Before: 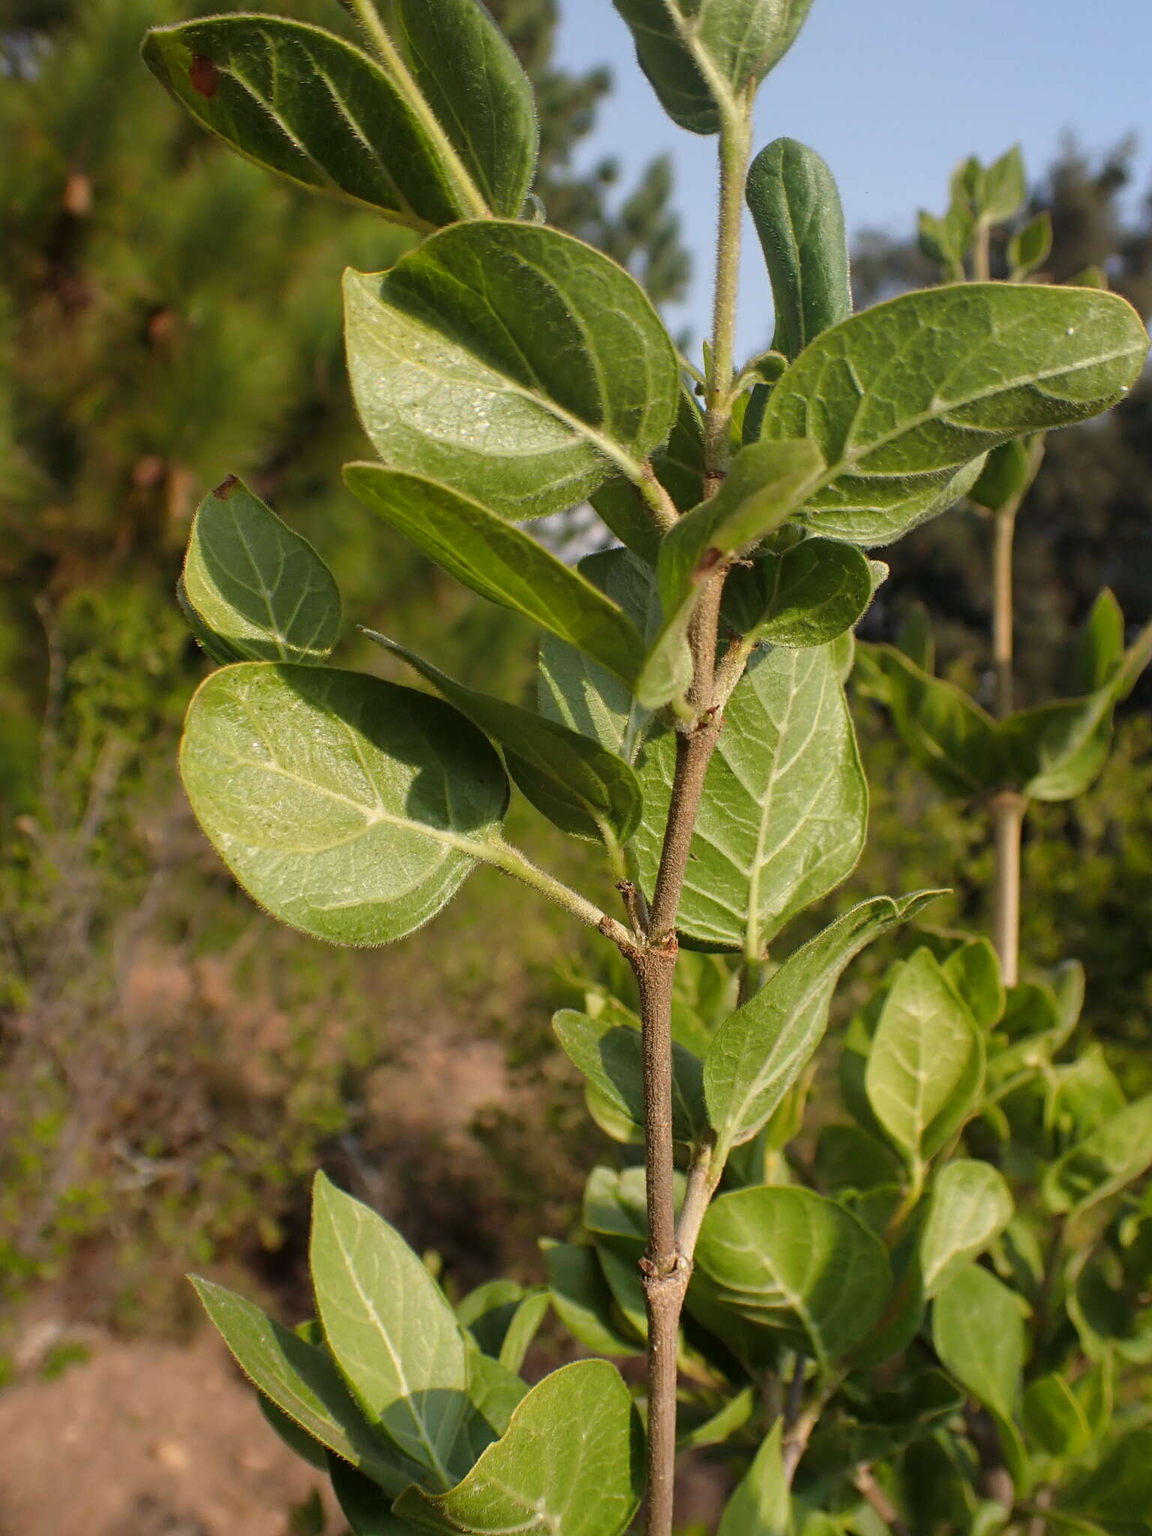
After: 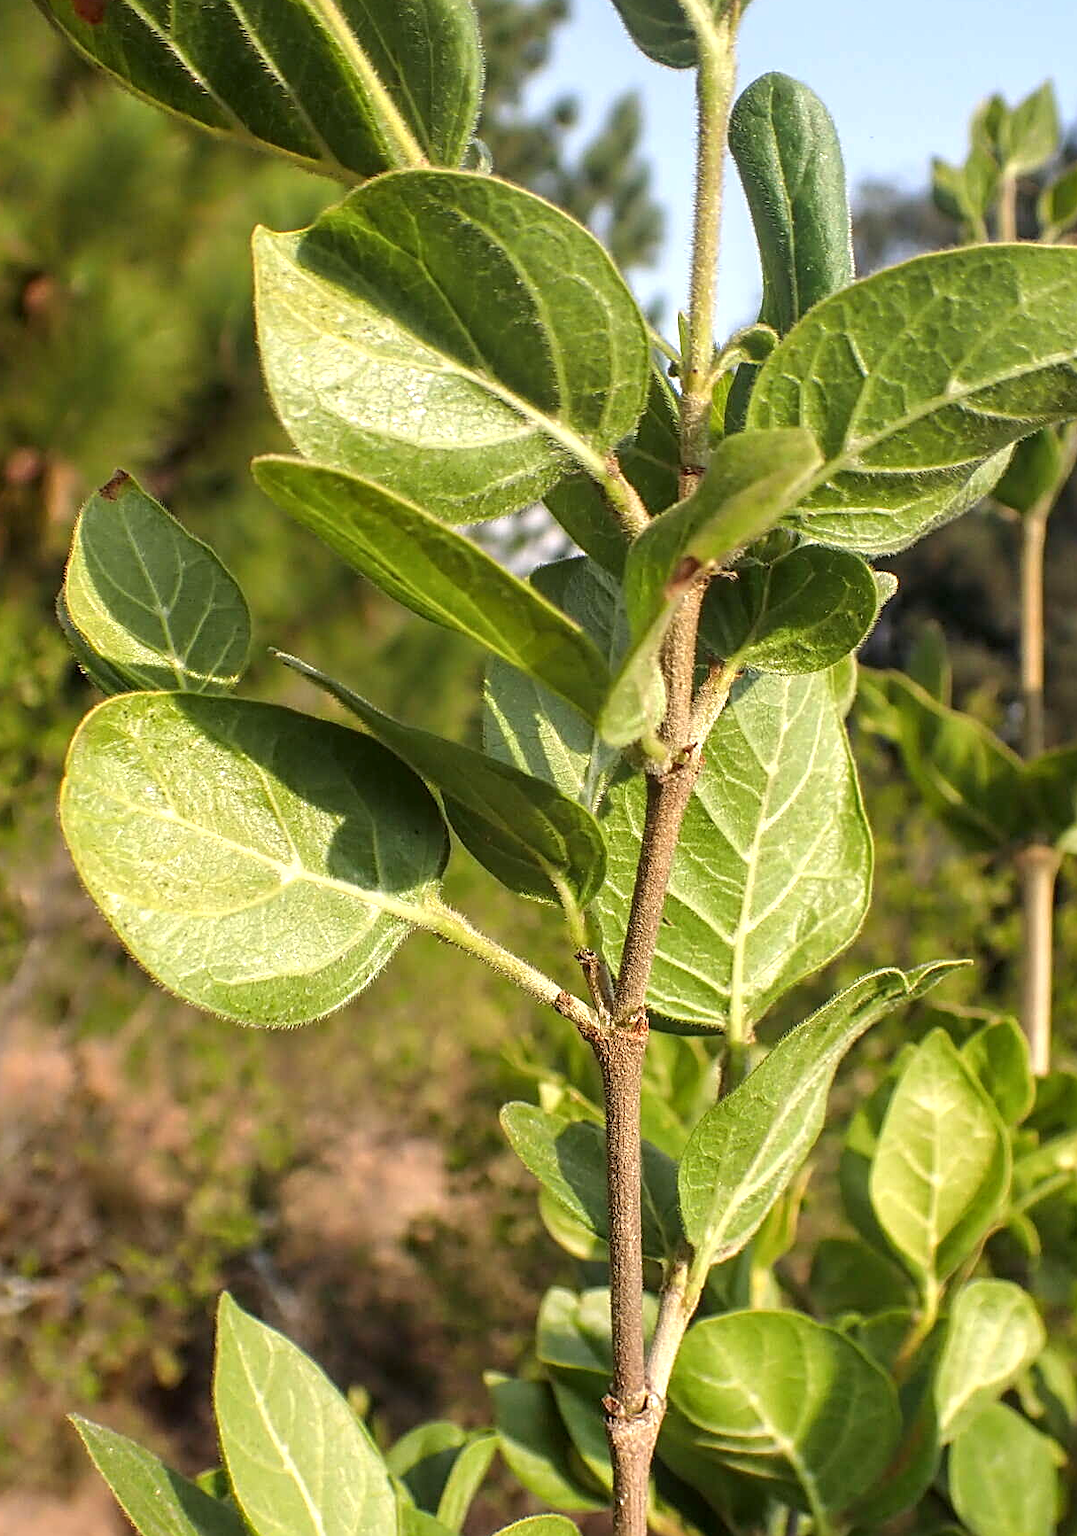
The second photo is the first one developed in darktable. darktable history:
sharpen: on, module defaults
local contrast: on, module defaults
crop: left 11.239%, top 4.993%, right 9.566%, bottom 10.304%
exposure: exposure 0.692 EV, compensate exposure bias true, compensate highlight preservation false
